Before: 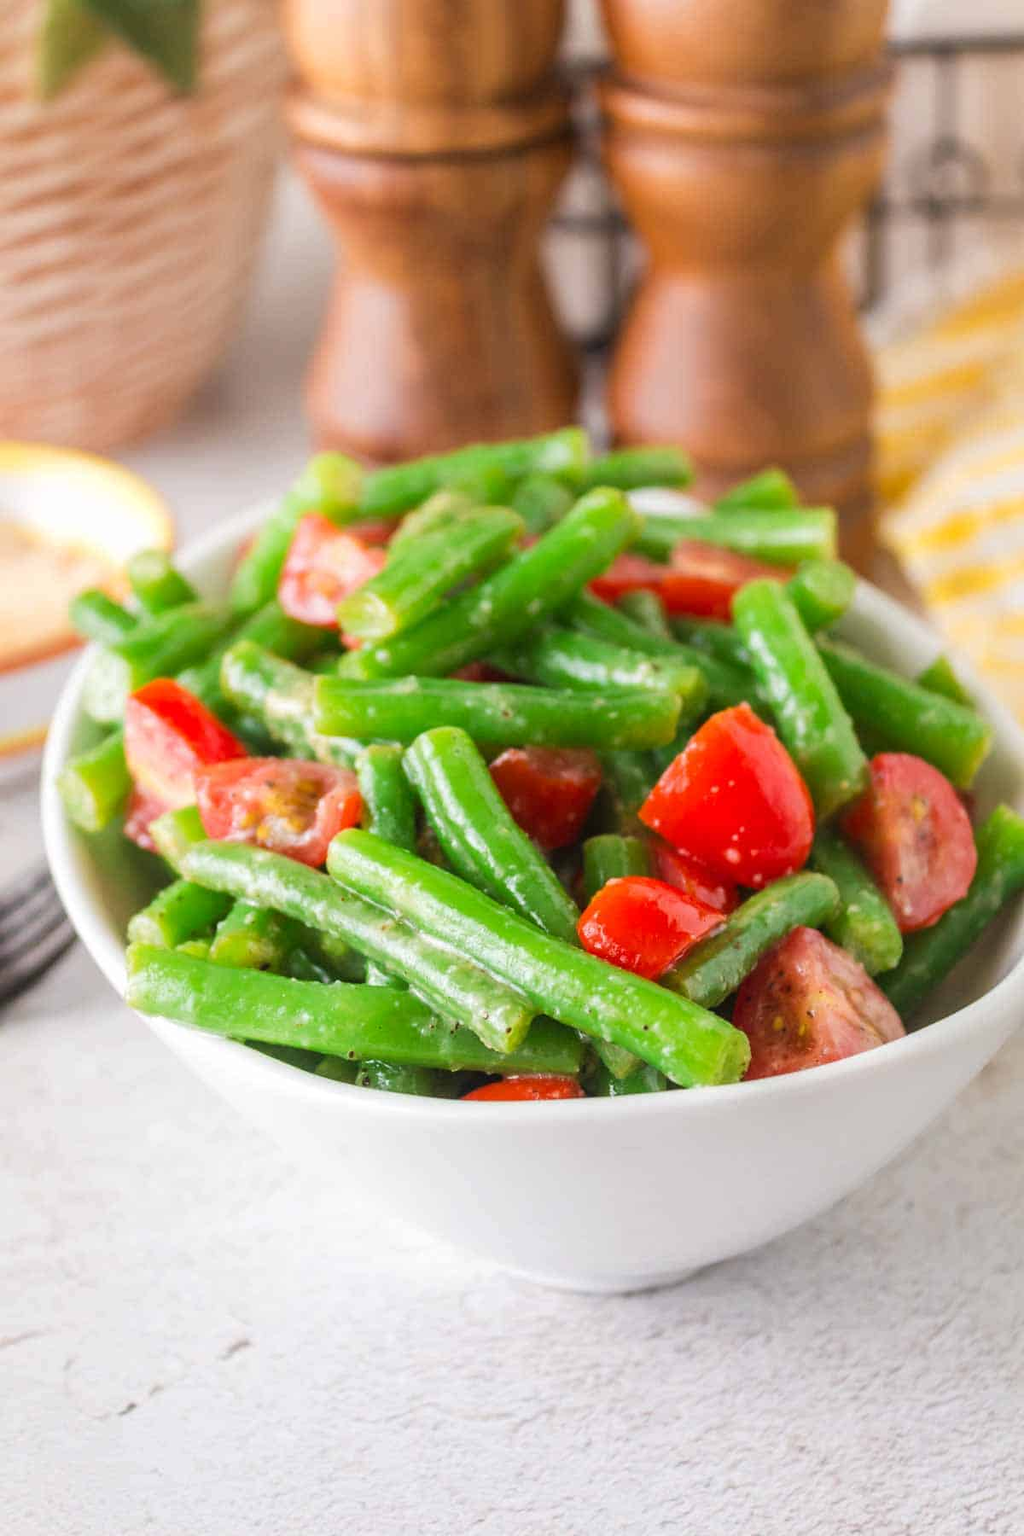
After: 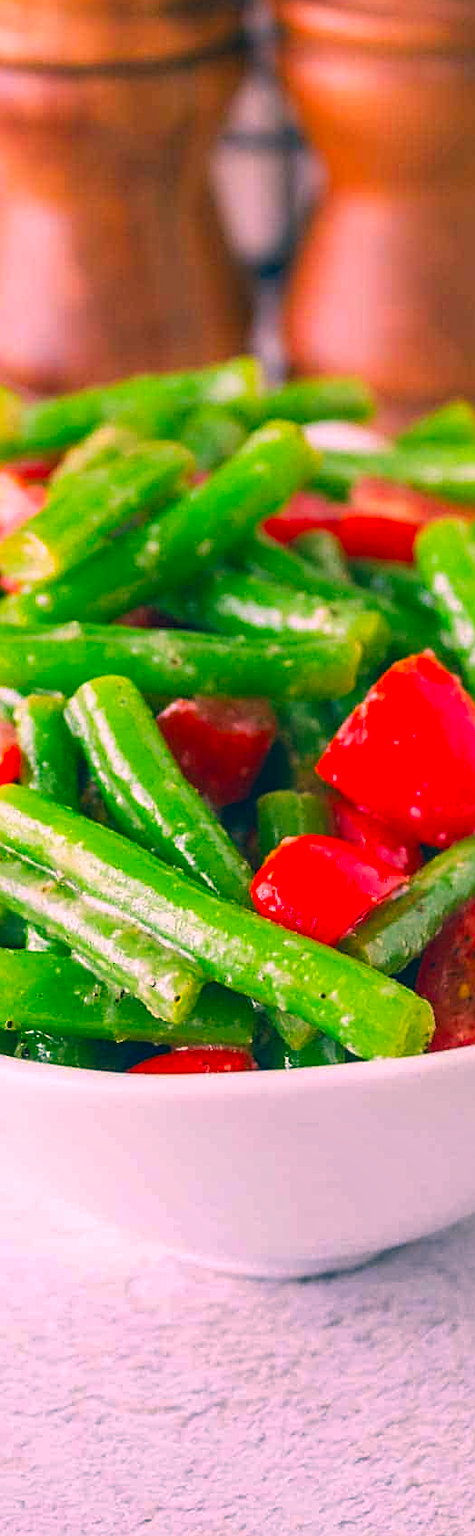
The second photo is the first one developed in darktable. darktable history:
shadows and highlights: shadows 25.03, highlights -47.98, soften with gaussian
crop: left 33.466%, top 6.047%, right 22.846%
sharpen: amount 0.574
color correction: highlights a* 17.4, highlights b* 0.282, shadows a* -15.42, shadows b* -14.67, saturation 1.47
